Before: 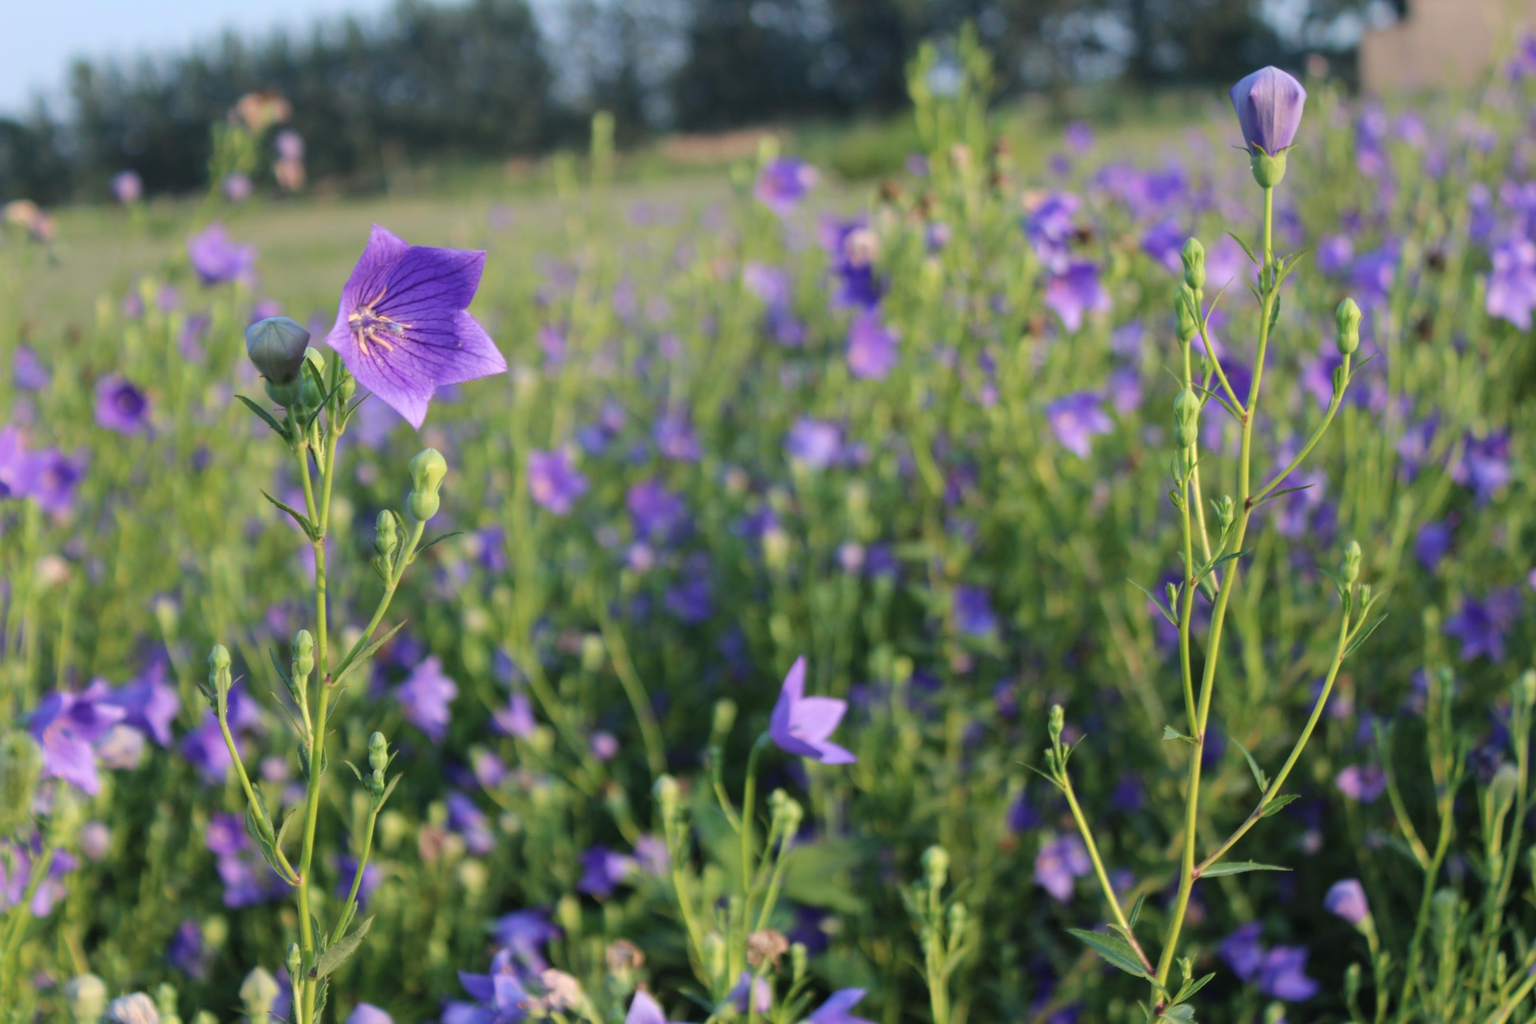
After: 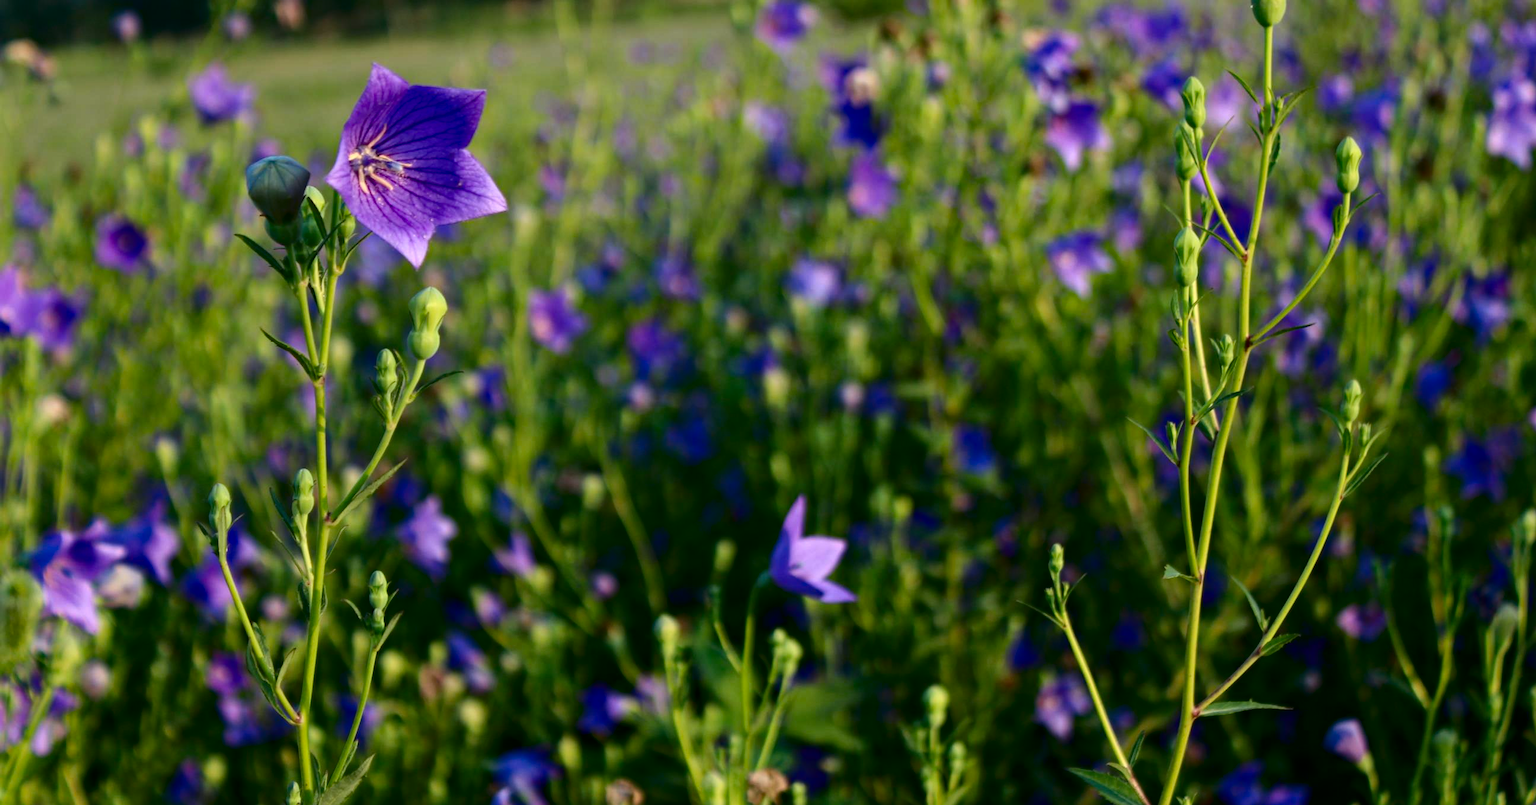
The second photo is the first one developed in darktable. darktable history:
crop and rotate: top 15.774%, bottom 5.506%
contrast brightness saturation: contrast 0.19, brightness -0.24, saturation 0.11
haze removal: strength 0.29, distance 0.25, compatibility mode true, adaptive false
